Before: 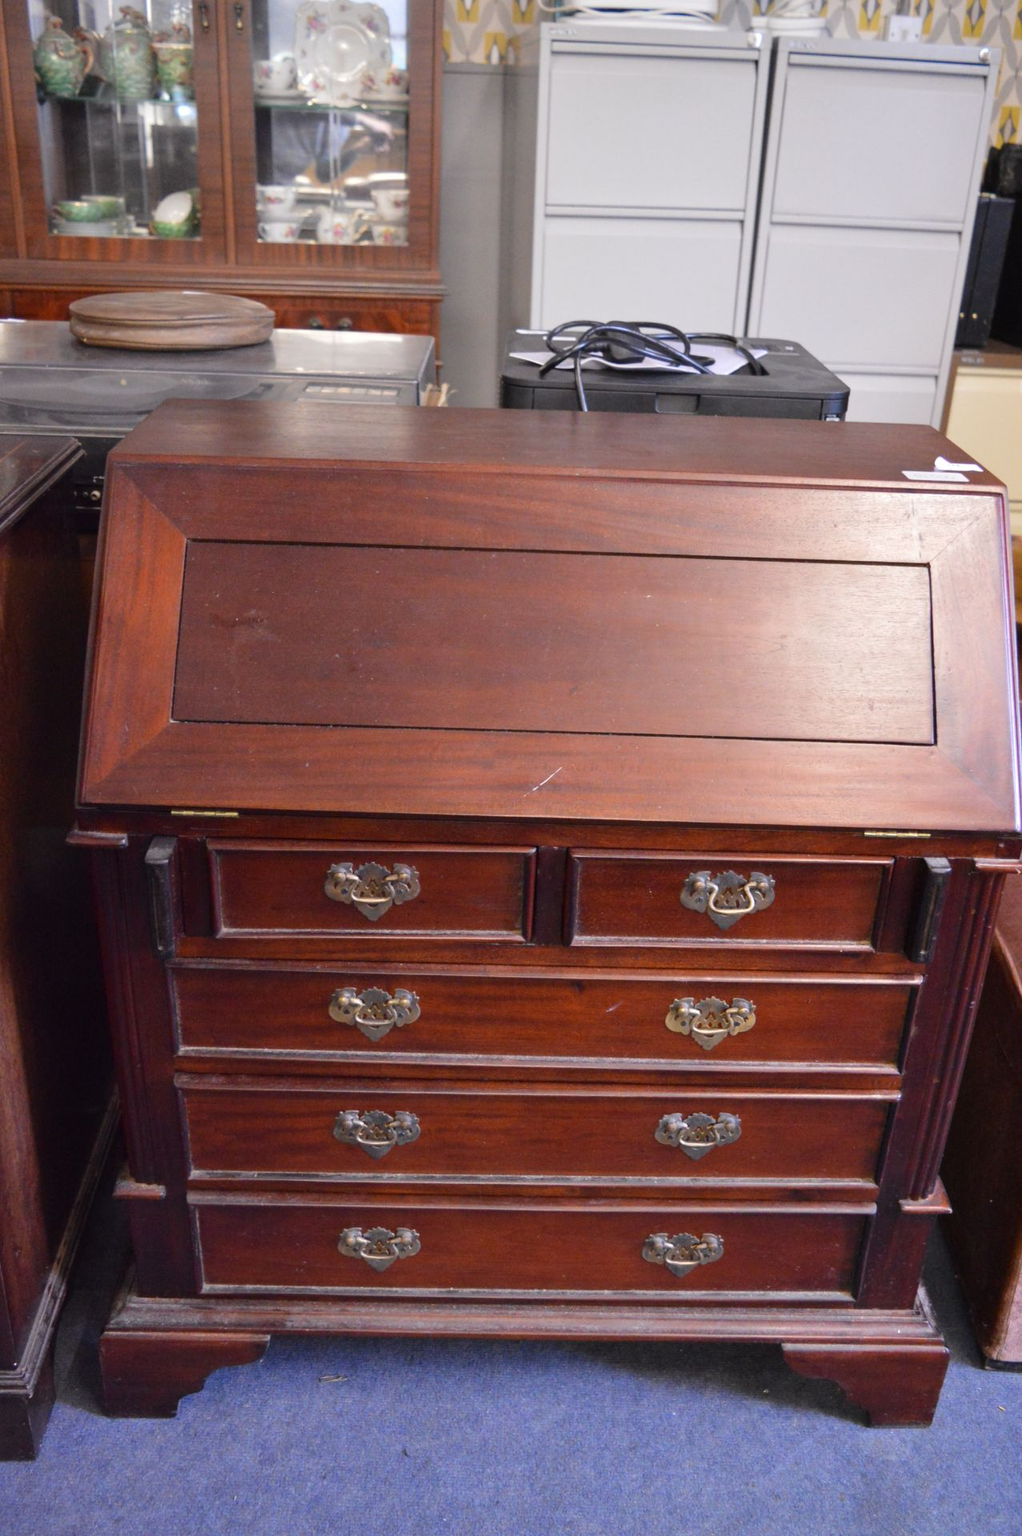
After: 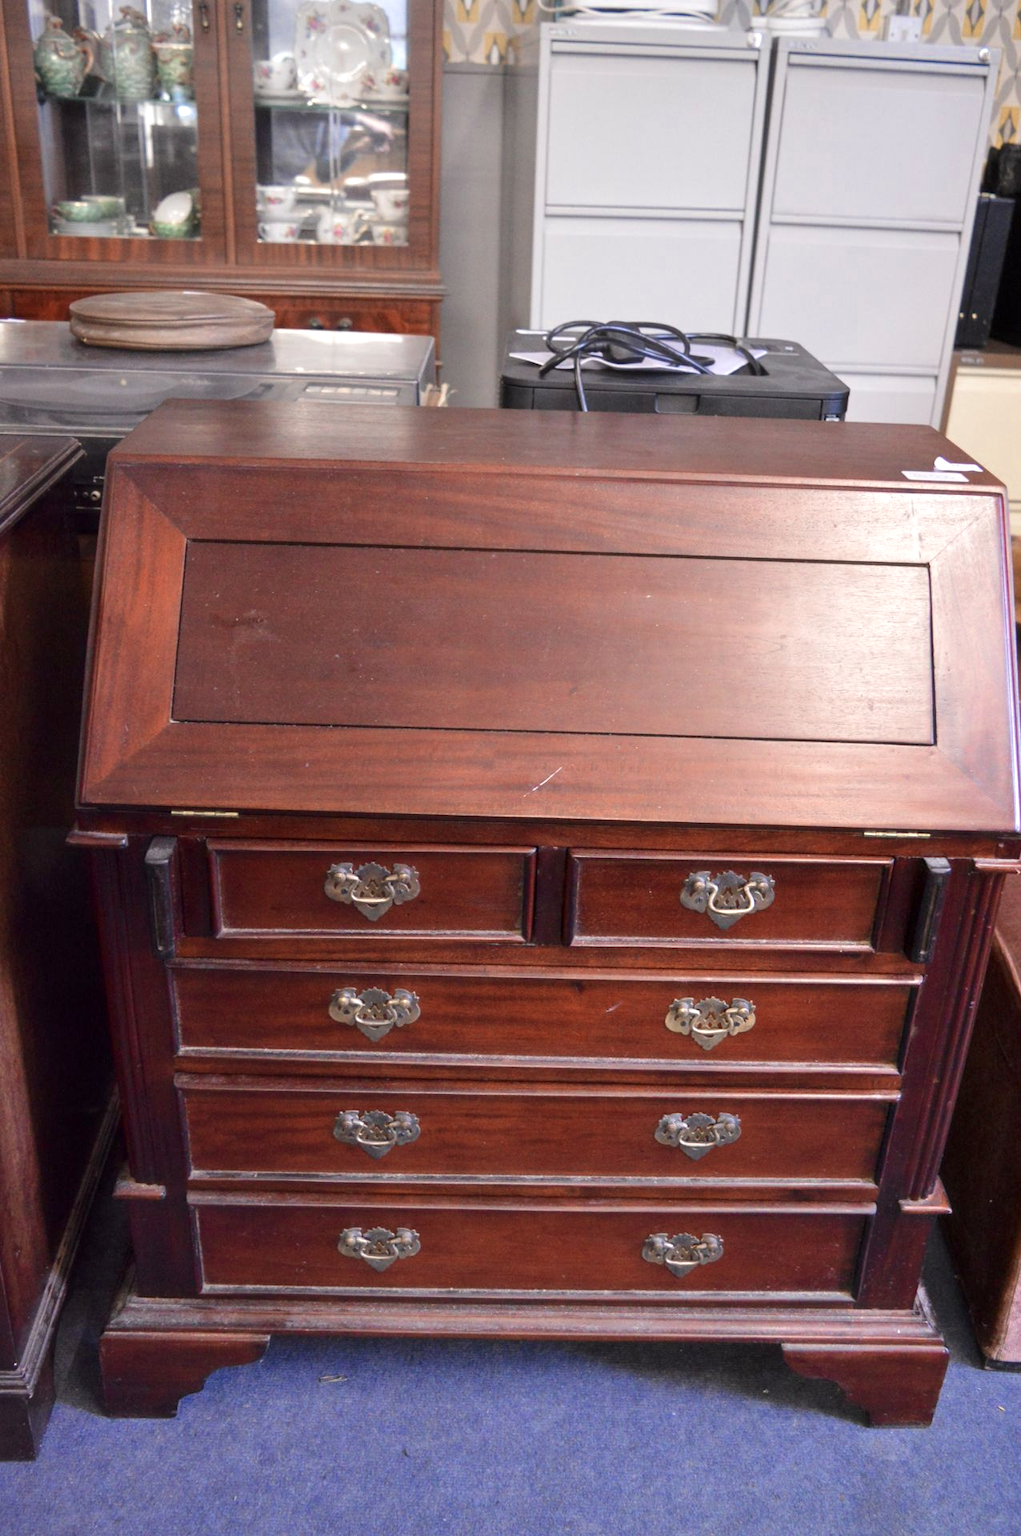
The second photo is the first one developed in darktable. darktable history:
color zones: curves: ch0 [(0, 0.473) (0.001, 0.473) (0.226, 0.548) (0.4, 0.589) (0.525, 0.54) (0.728, 0.403) (0.999, 0.473) (1, 0.473)]; ch1 [(0, 0.619) (0.001, 0.619) (0.234, 0.388) (0.4, 0.372) (0.528, 0.422) (0.732, 0.53) (0.999, 0.619) (1, 0.619)]; ch2 [(0, 0.547) (0.001, 0.547) (0.226, 0.45) (0.4, 0.525) (0.525, 0.585) (0.8, 0.511) (0.999, 0.547) (1, 0.547)]
contrast brightness saturation: saturation -0.053
exposure: exposure 0.127 EV, compensate exposure bias true, compensate highlight preservation false
local contrast: highlights 106%, shadows 102%, detail 120%, midtone range 0.2
haze removal: strength -0.047, compatibility mode true
